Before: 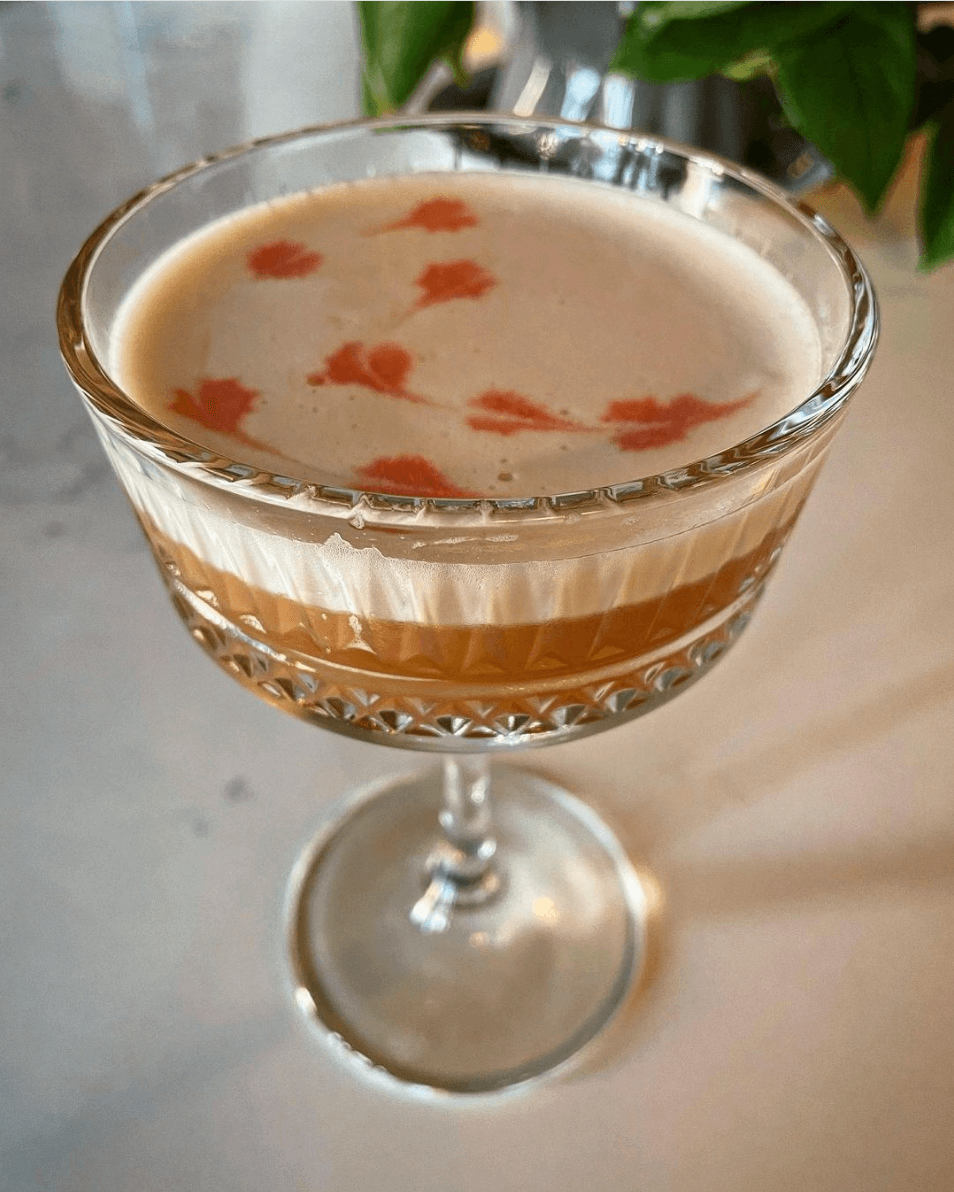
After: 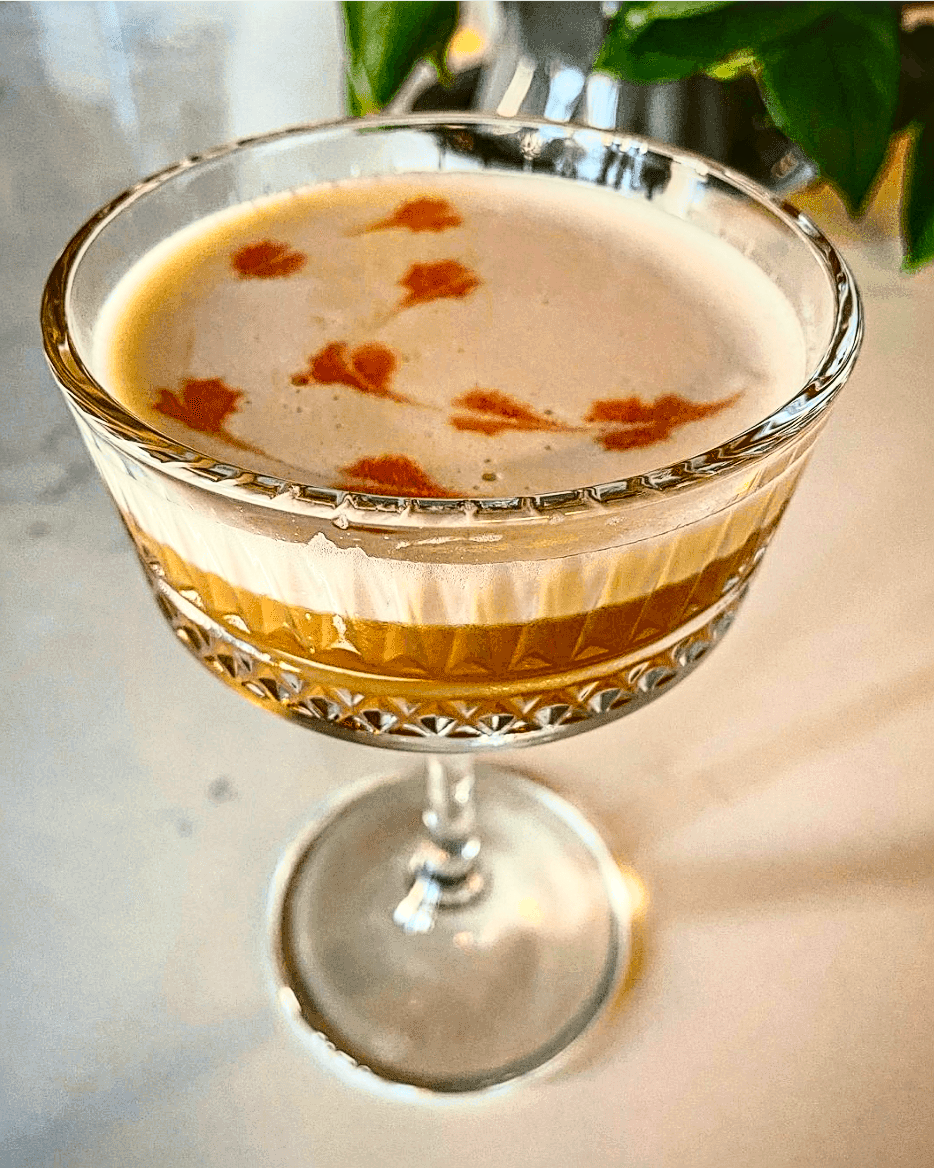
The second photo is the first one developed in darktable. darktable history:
sharpen: radius 2.531, amount 0.628
crop: left 1.743%, right 0.268%, bottom 2.011%
local contrast: detail 130%
tone curve: curves: ch0 [(0.003, 0.023) (0.071, 0.052) (0.236, 0.197) (0.466, 0.557) (0.625, 0.761) (0.783, 0.9) (0.994, 0.968)]; ch1 [(0, 0) (0.262, 0.227) (0.417, 0.386) (0.469, 0.467) (0.502, 0.498) (0.528, 0.53) (0.573, 0.579) (0.605, 0.621) (0.644, 0.671) (0.686, 0.728) (0.994, 0.987)]; ch2 [(0, 0) (0.262, 0.188) (0.385, 0.353) (0.427, 0.424) (0.495, 0.493) (0.515, 0.54) (0.547, 0.561) (0.589, 0.613) (0.644, 0.748) (1, 1)], color space Lab, independent channels, preserve colors none
